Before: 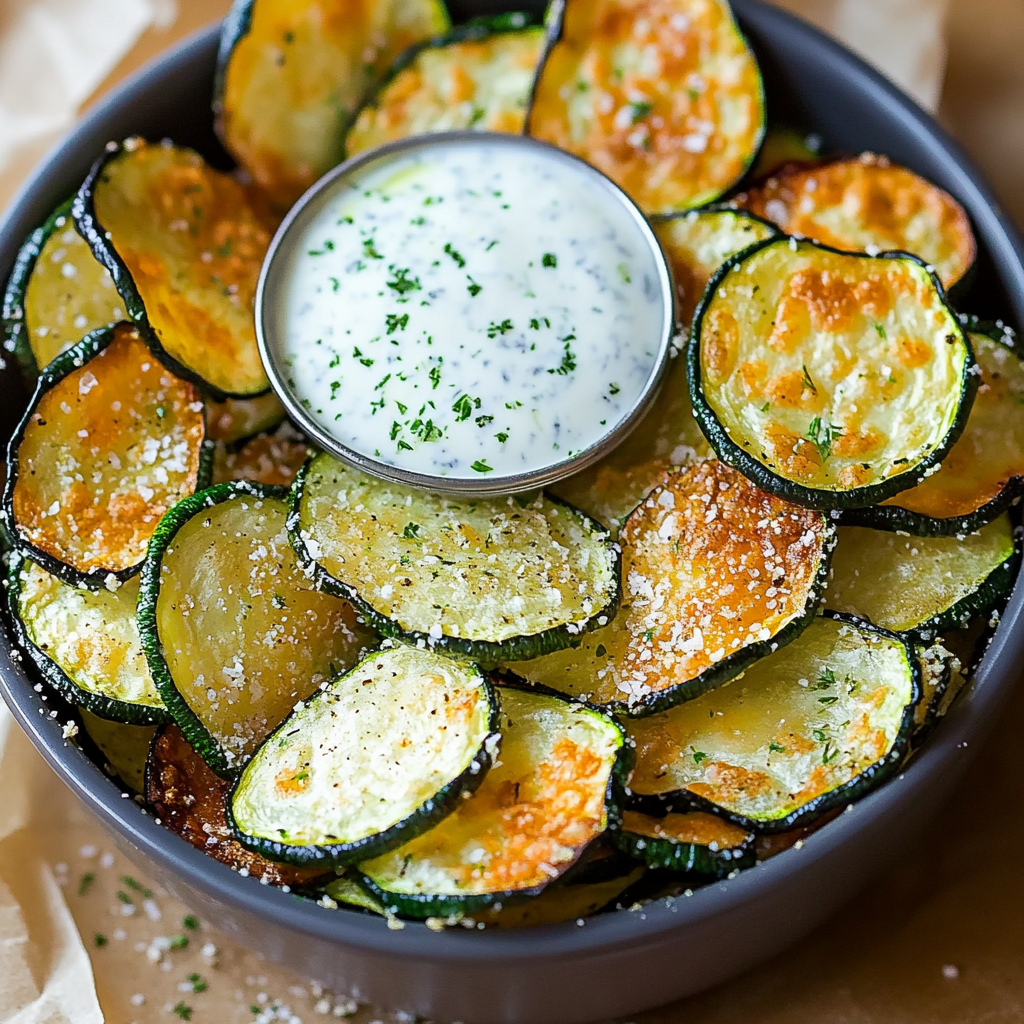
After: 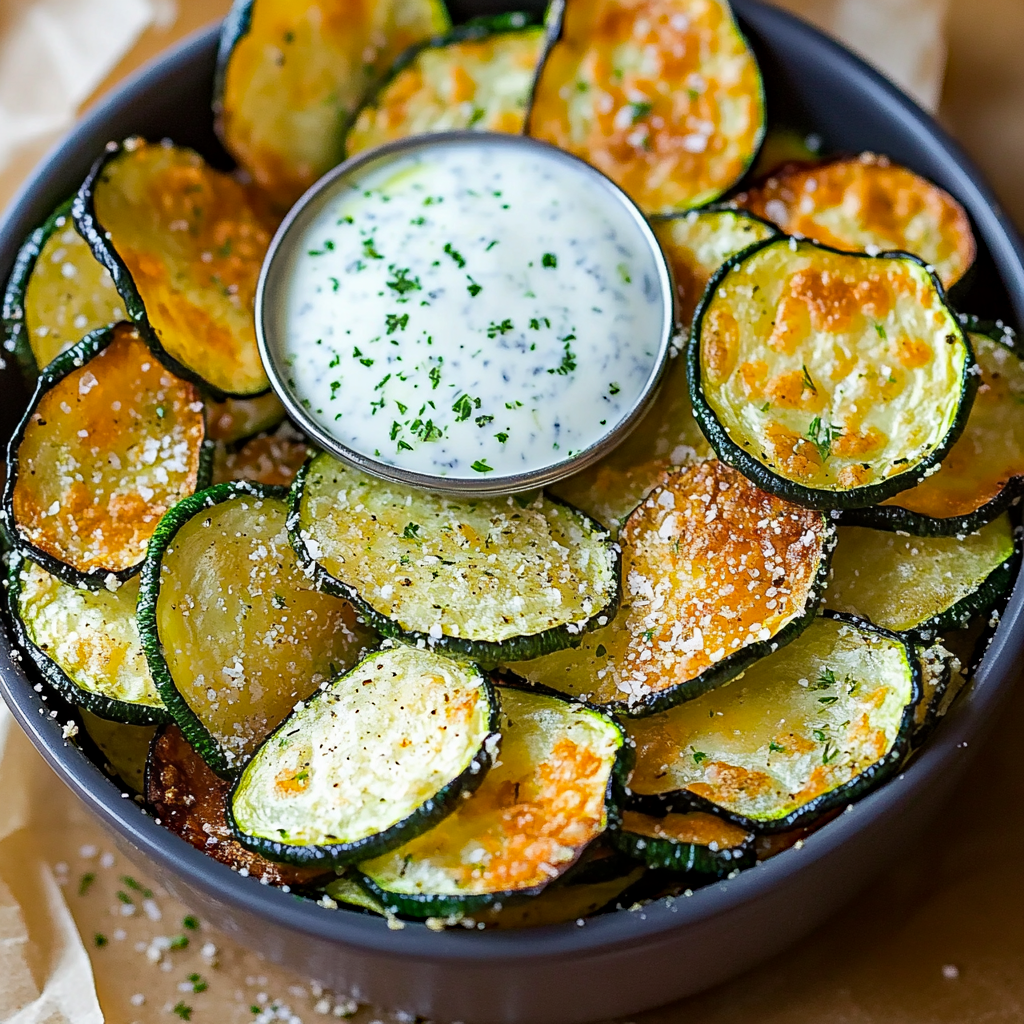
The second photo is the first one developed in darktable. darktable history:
haze removal: strength 0.295, distance 0.248, compatibility mode true, adaptive false
